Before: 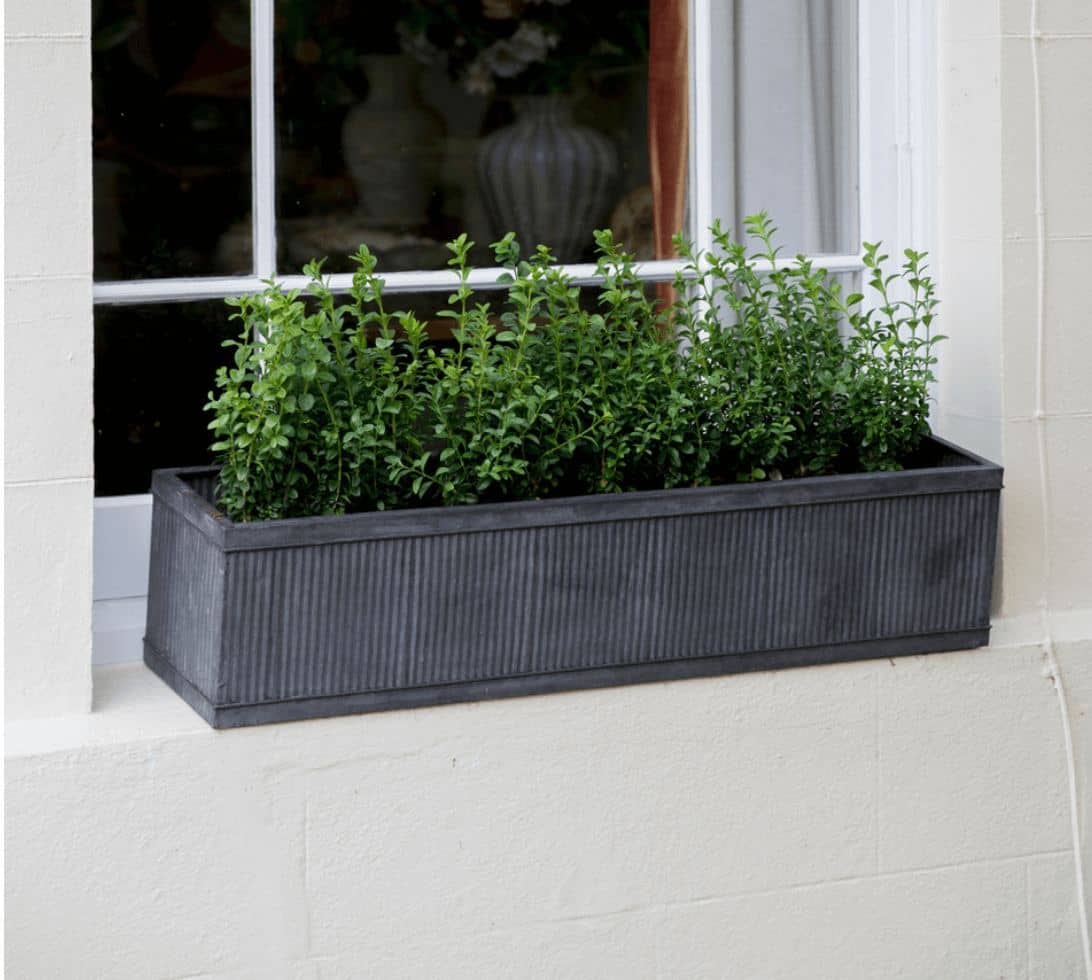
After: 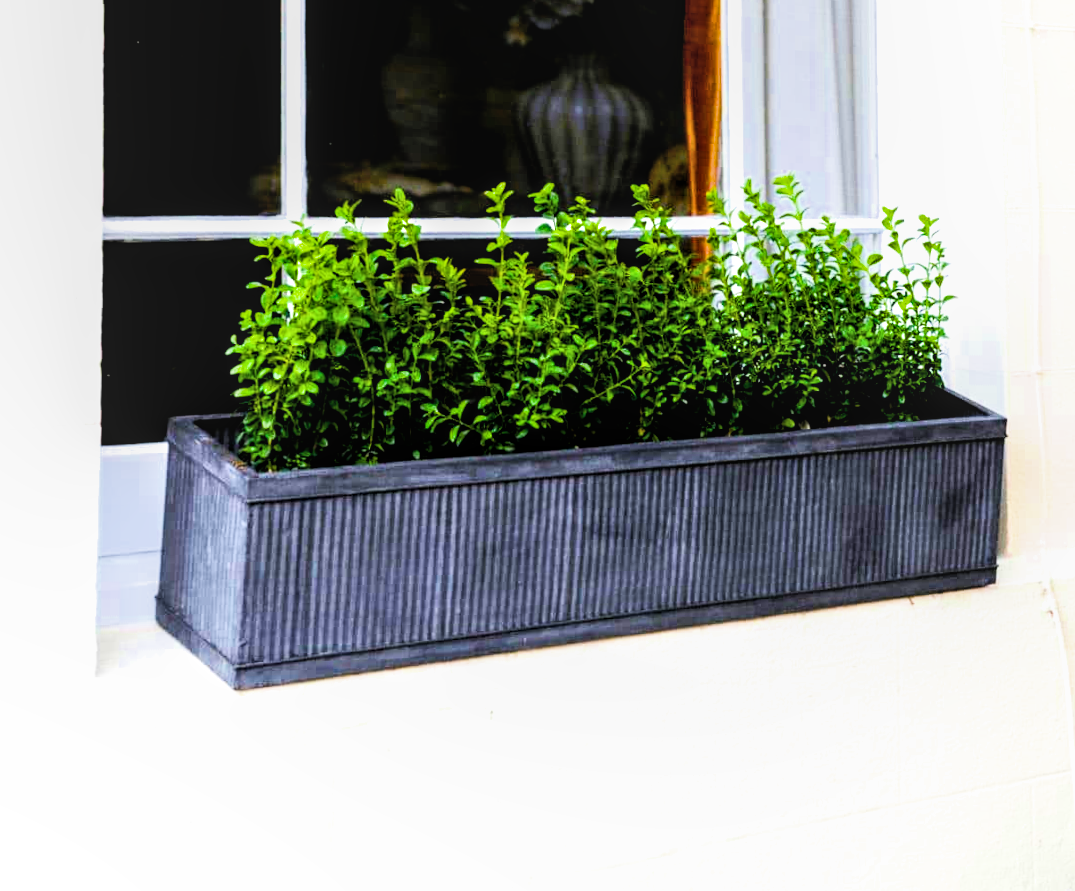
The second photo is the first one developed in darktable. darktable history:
rotate and perspective: rotation -0.013°, lens shift (vertical) -0.027, lens shift (horizontal) 0.178, crop left 0.016, crop right 0.989, crop top 0.082, crop bottom 0.918
local contrast: on, module defaults
color balance rgb: linear chroma grading › global chroma 20%, perceptual saturation grading › global saturation 65%, perceptual saturation grading › highlights 60%, perceptual saturation grading › mid-tones 50%, perceptual saturation grading › shadows 50%, perceptual brilliance grading › global brilliance 30%, perceptual brilliance grading › highlights 50%, perceptual brilliance grading › mid-tones 50%, perceptual brilliance grading › shadows -22%, global vibrance 20%
filmic rgb: black relative exposure -4.38 EV, white relative exposure 4.56 EV, hardness 2.37, contrast 1.05
tone curve: curves: ch0 [(0, 0) (0.405, 0.351) (1, 1)]
